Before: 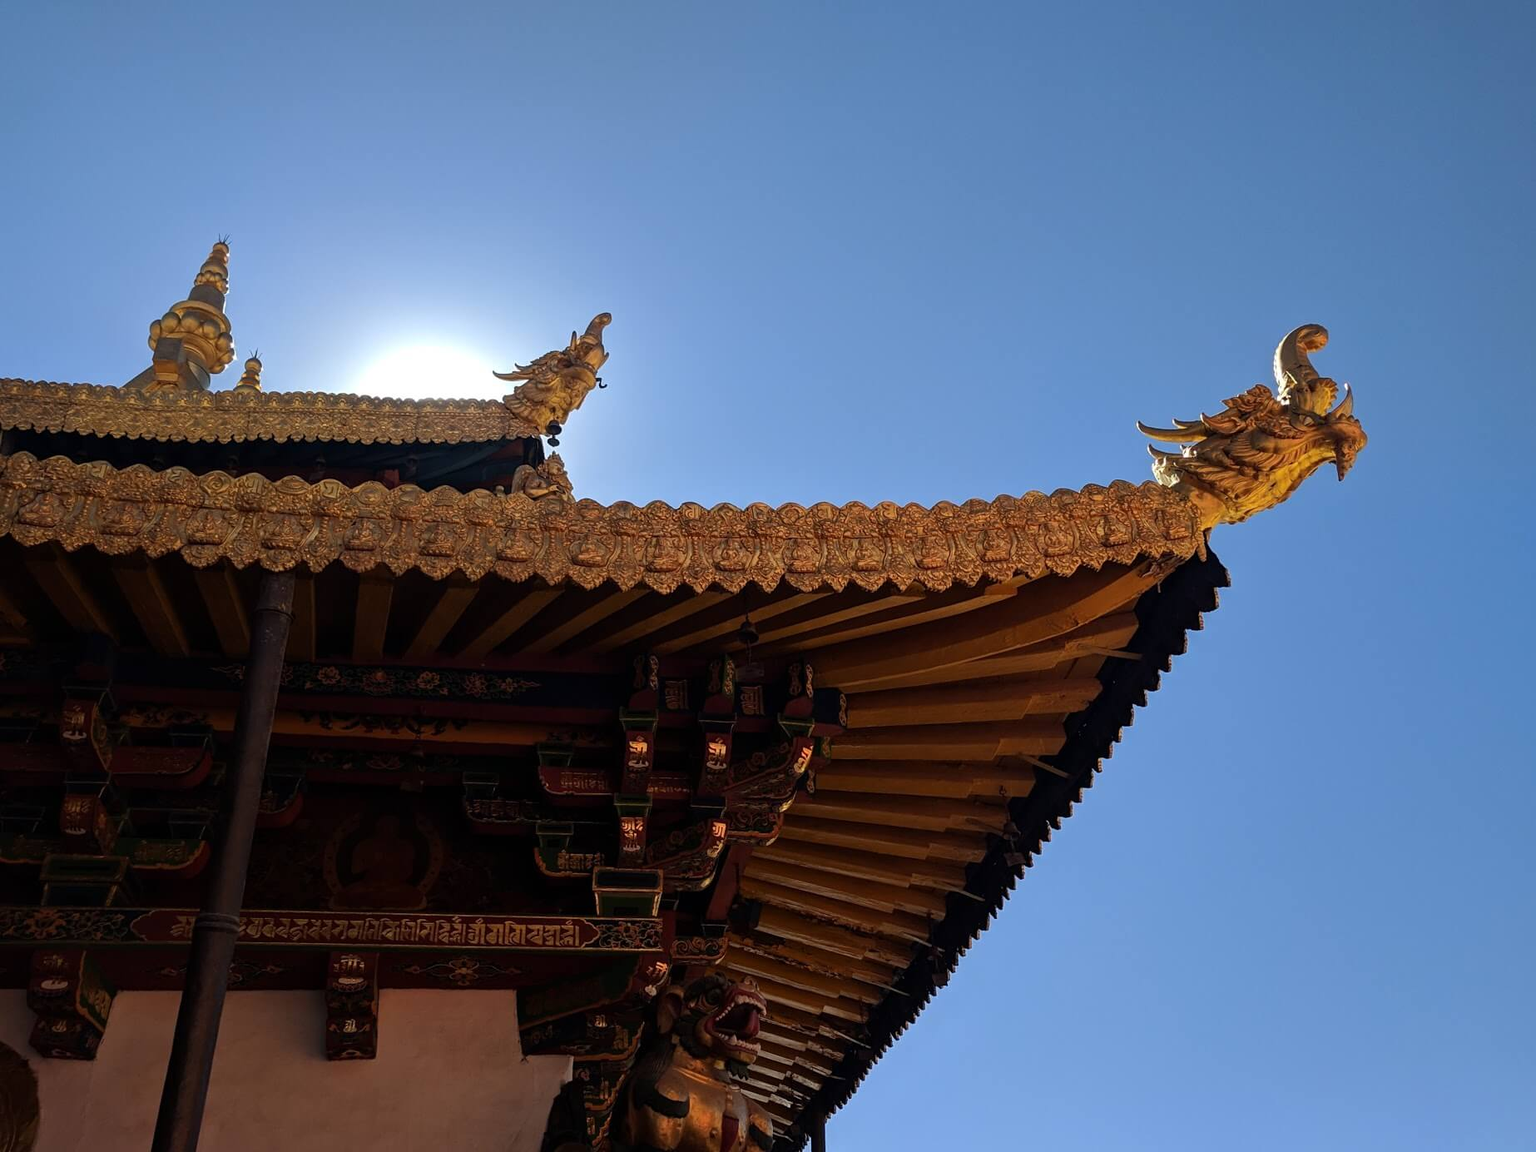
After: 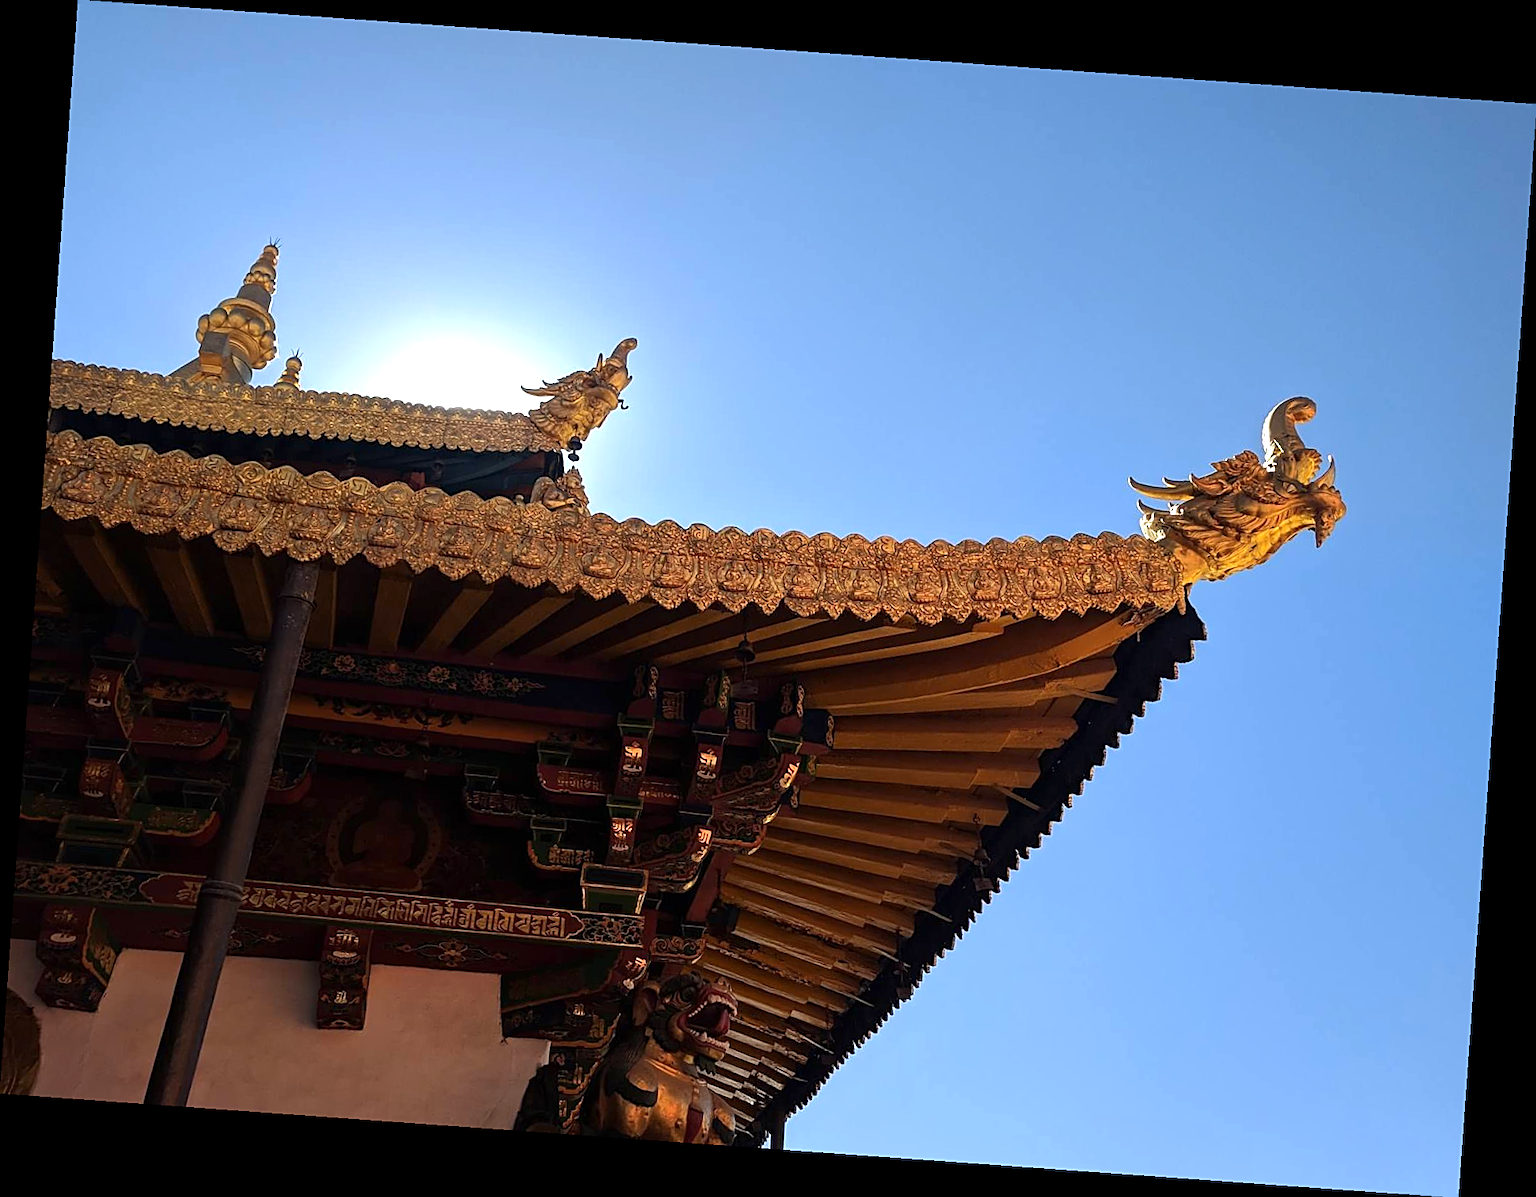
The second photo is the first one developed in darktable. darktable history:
rotate and perspective: rotation 4.1°, automatic cropping off
sharpen: on, module defaults
exposure: exposure 0.657 EV, compensate highlight preservation false
